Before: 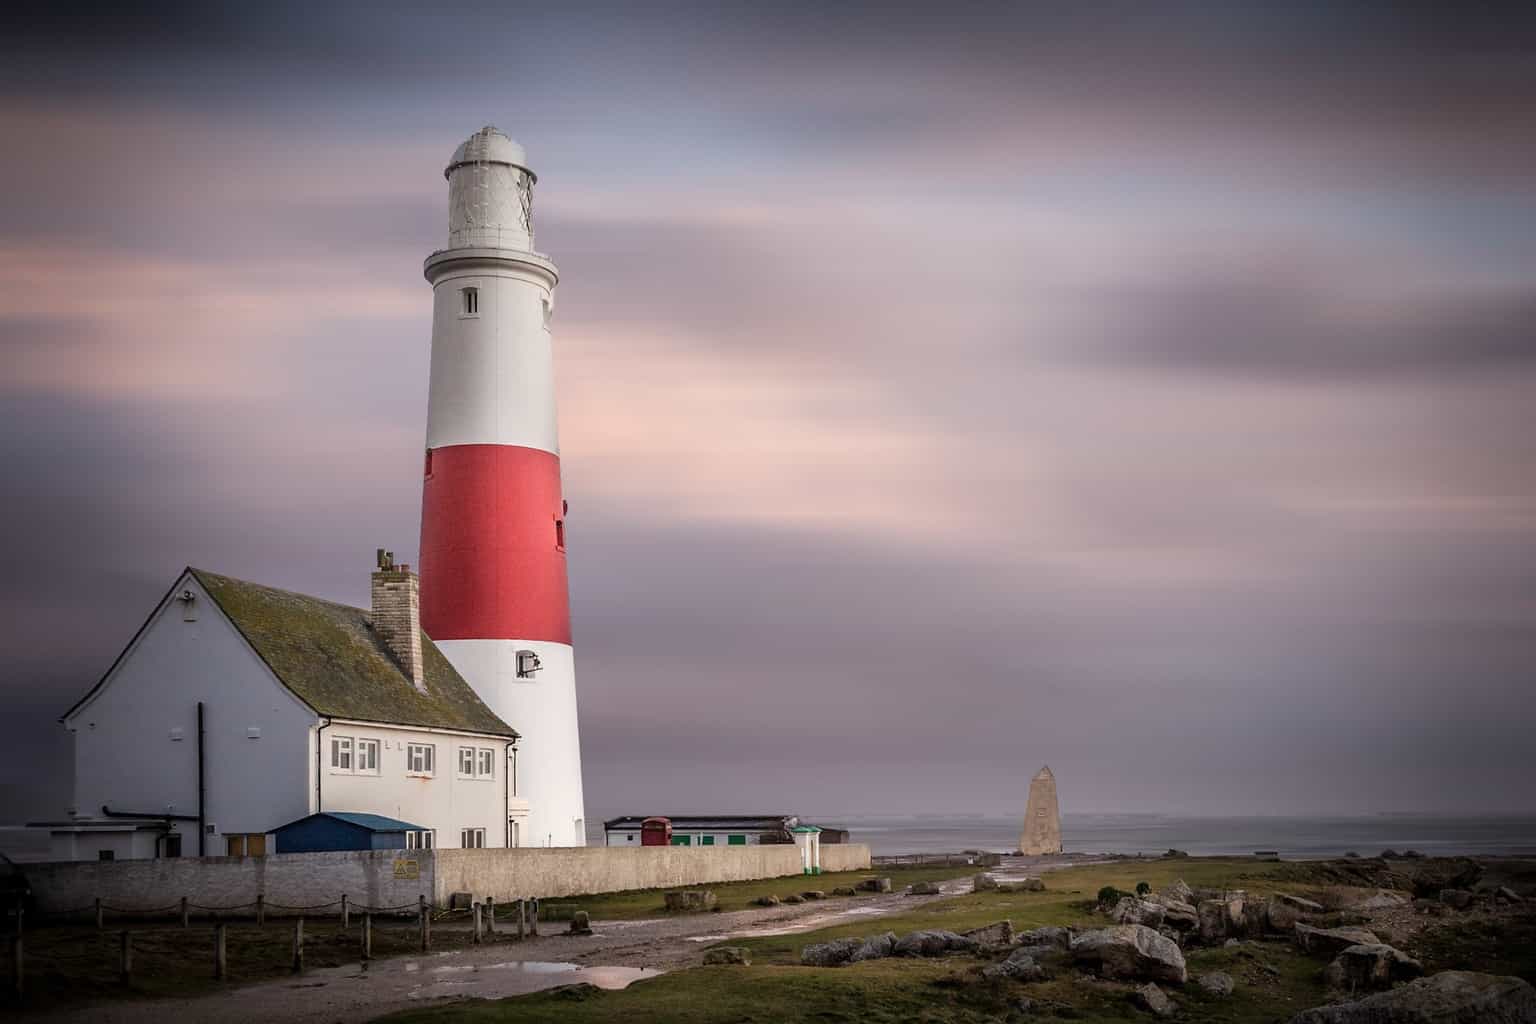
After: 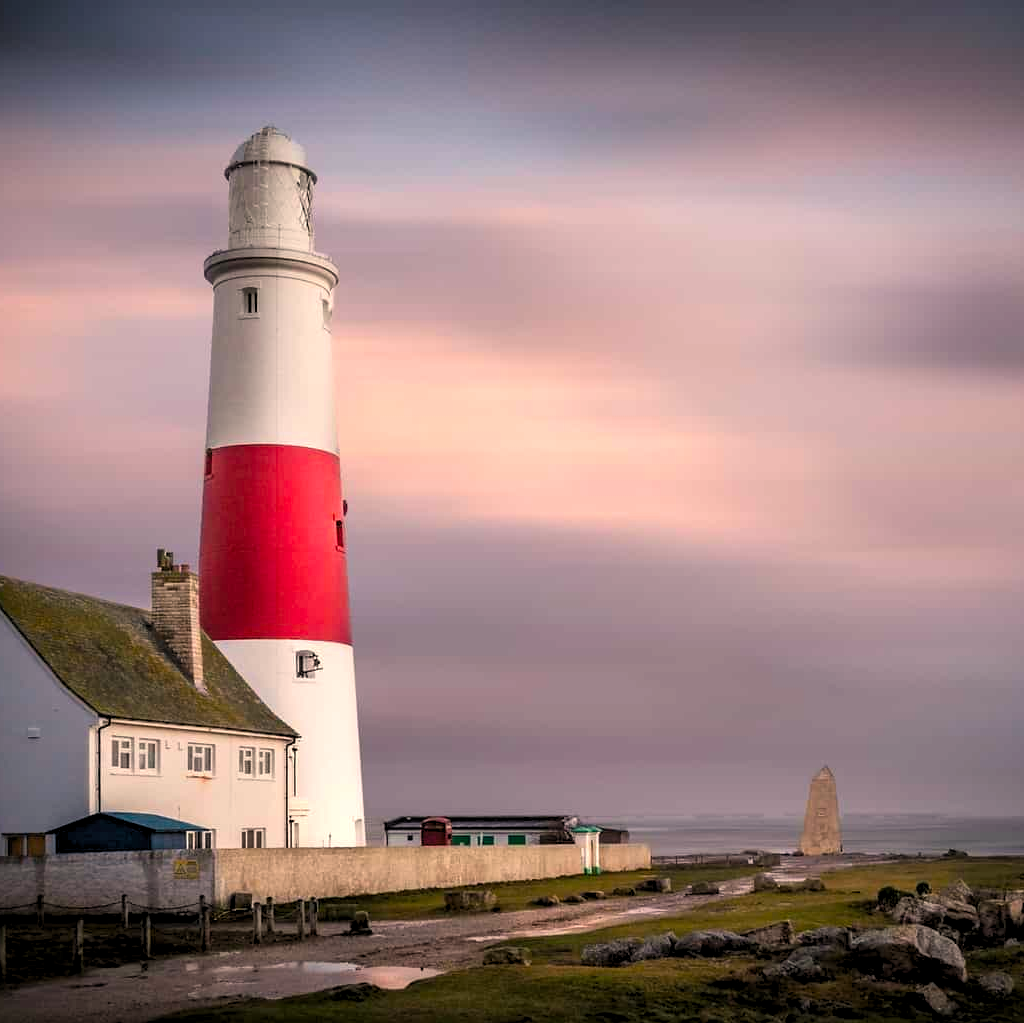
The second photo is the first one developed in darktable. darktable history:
levels: levels [0.062, 0.494, 0.925]
color balance rgb: shadows lift › chroma 0.824%, shadows lift › hue 112.32°, highlights gain › chroma 2.982%, highlights gain › hue 60.28°, perceptual saturation grading › global saturation 19.802%
crop and rotate: left 14.361%, right 18.925%
